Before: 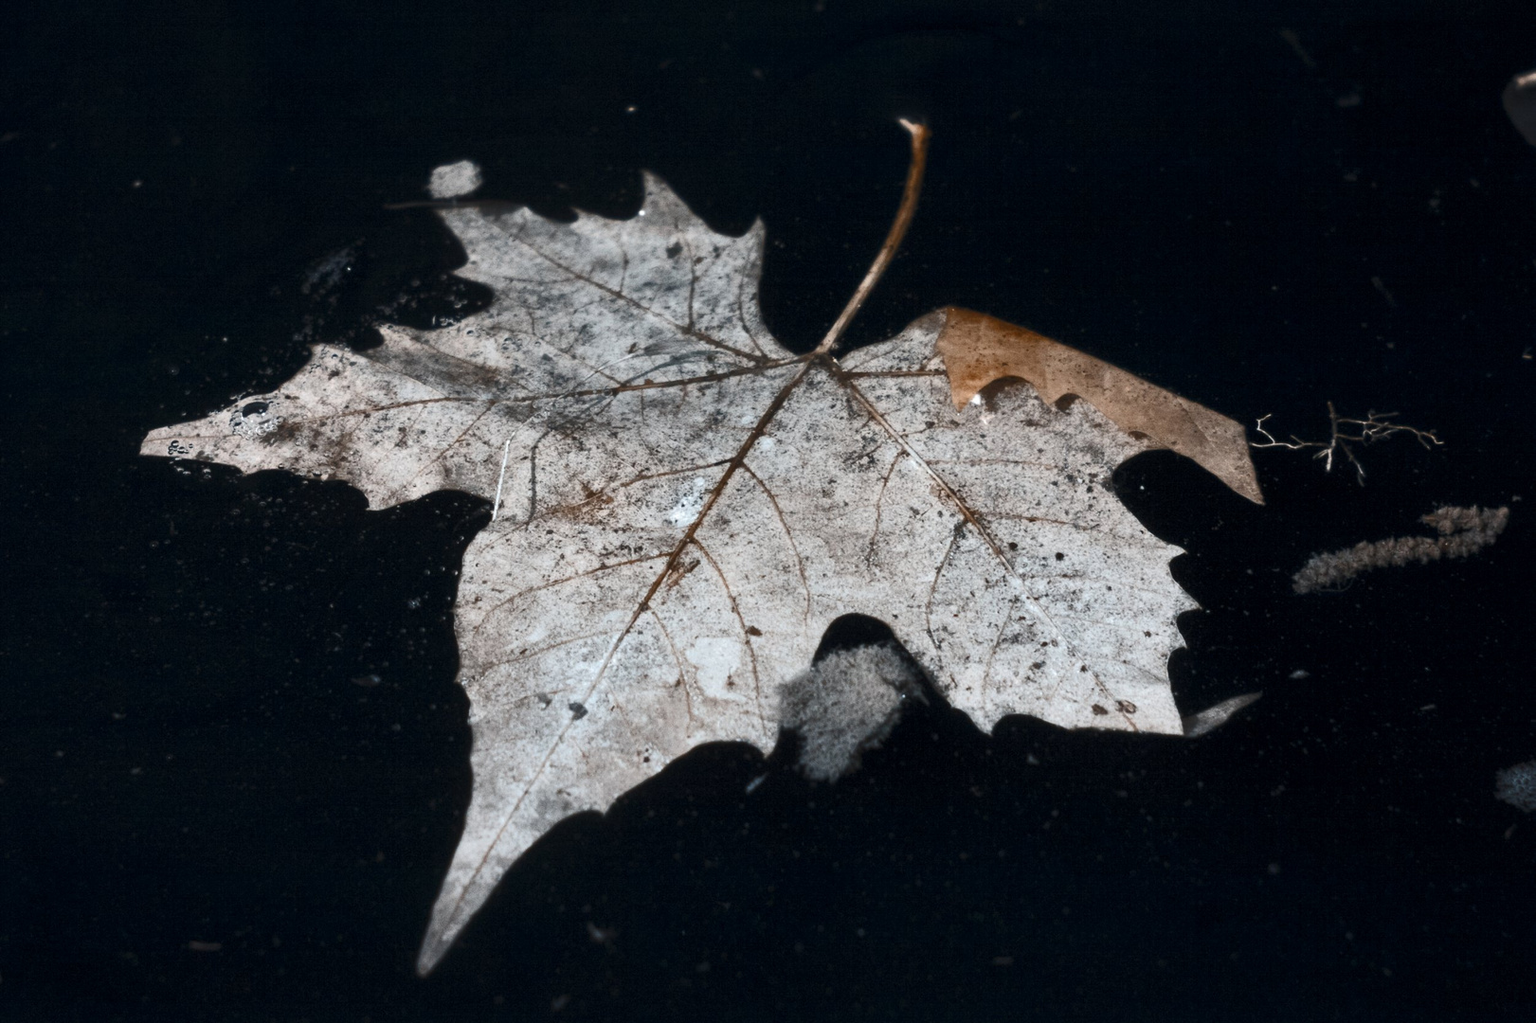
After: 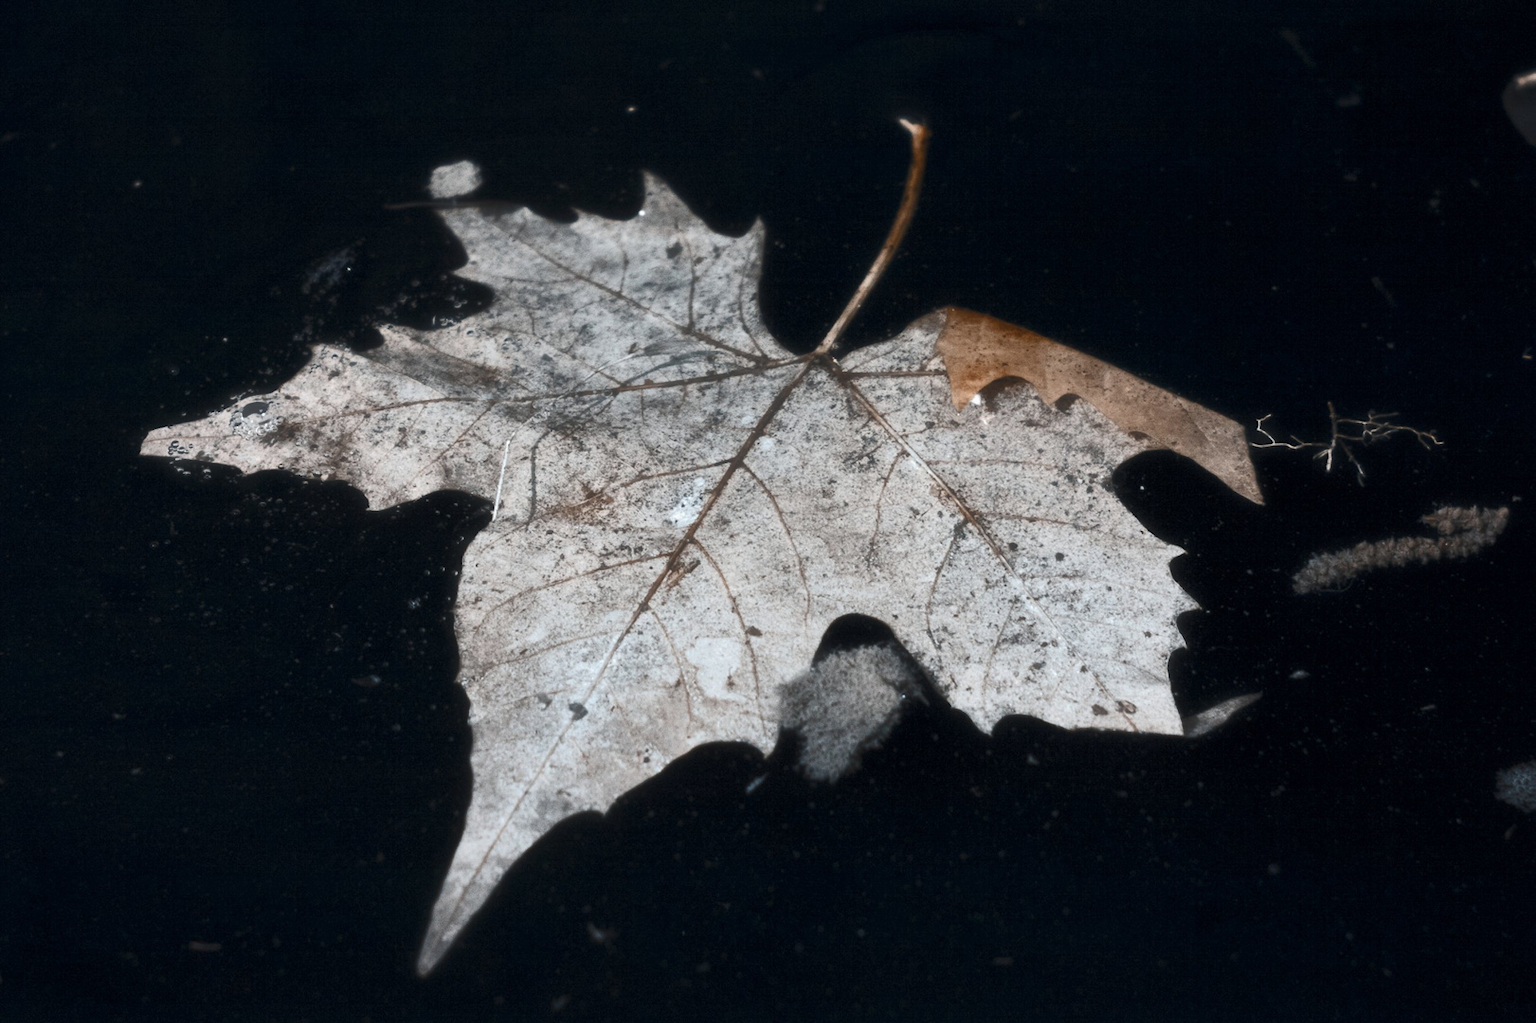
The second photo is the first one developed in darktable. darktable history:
white balance: red 1, blue 1
haze removal: strength -0.1, adaptive false
